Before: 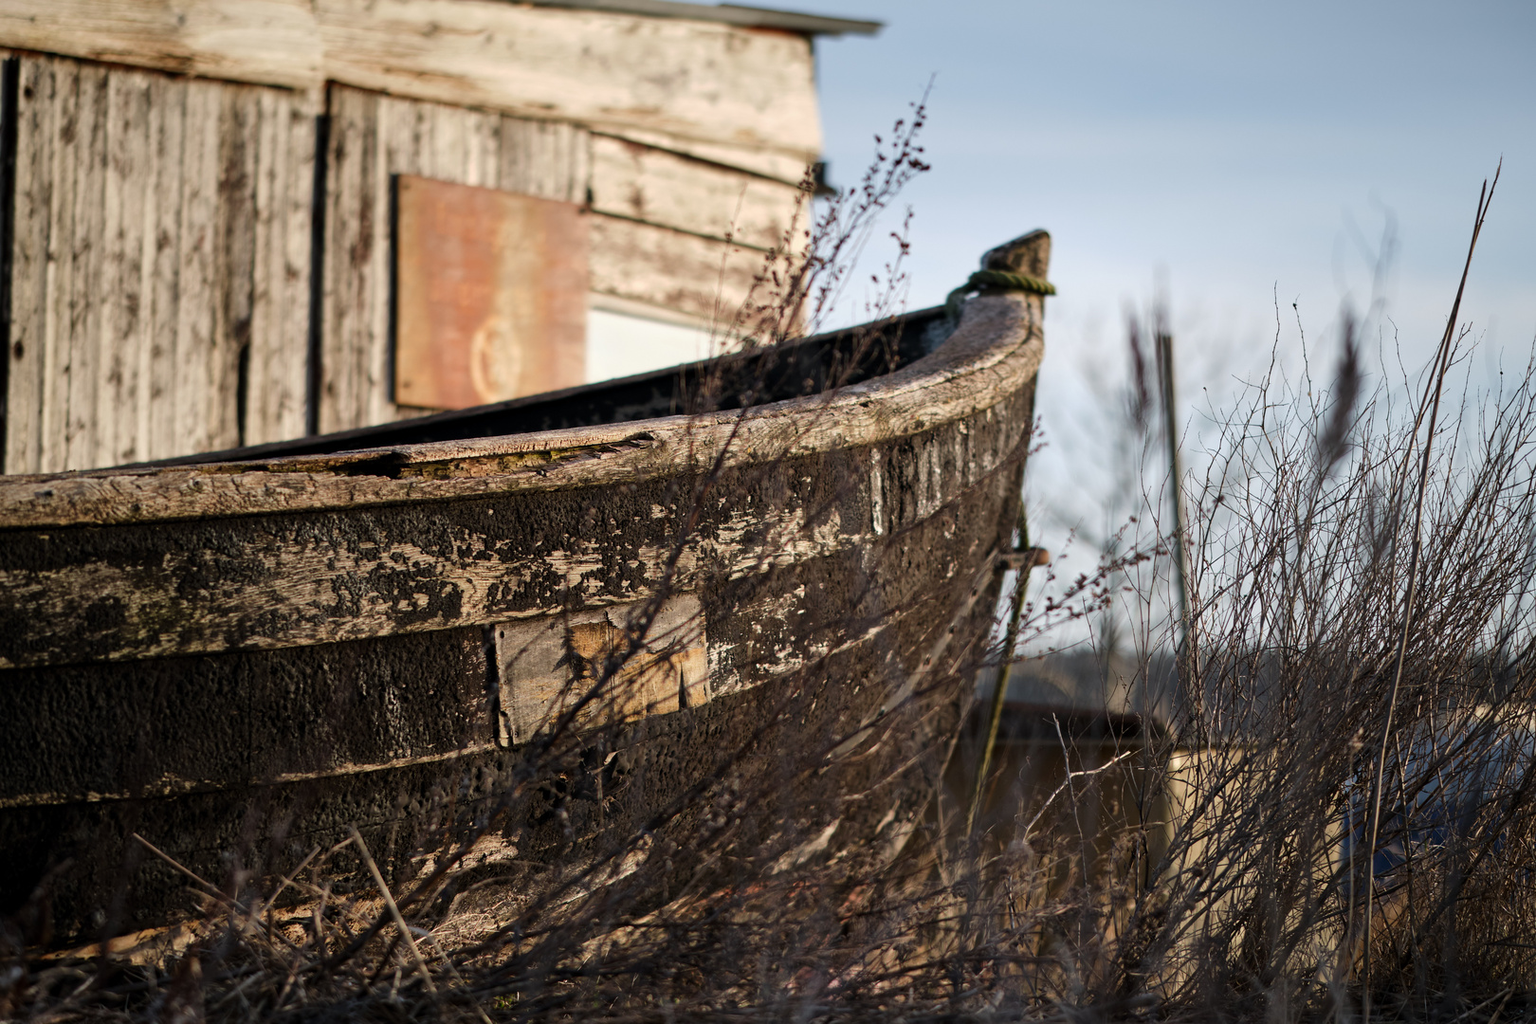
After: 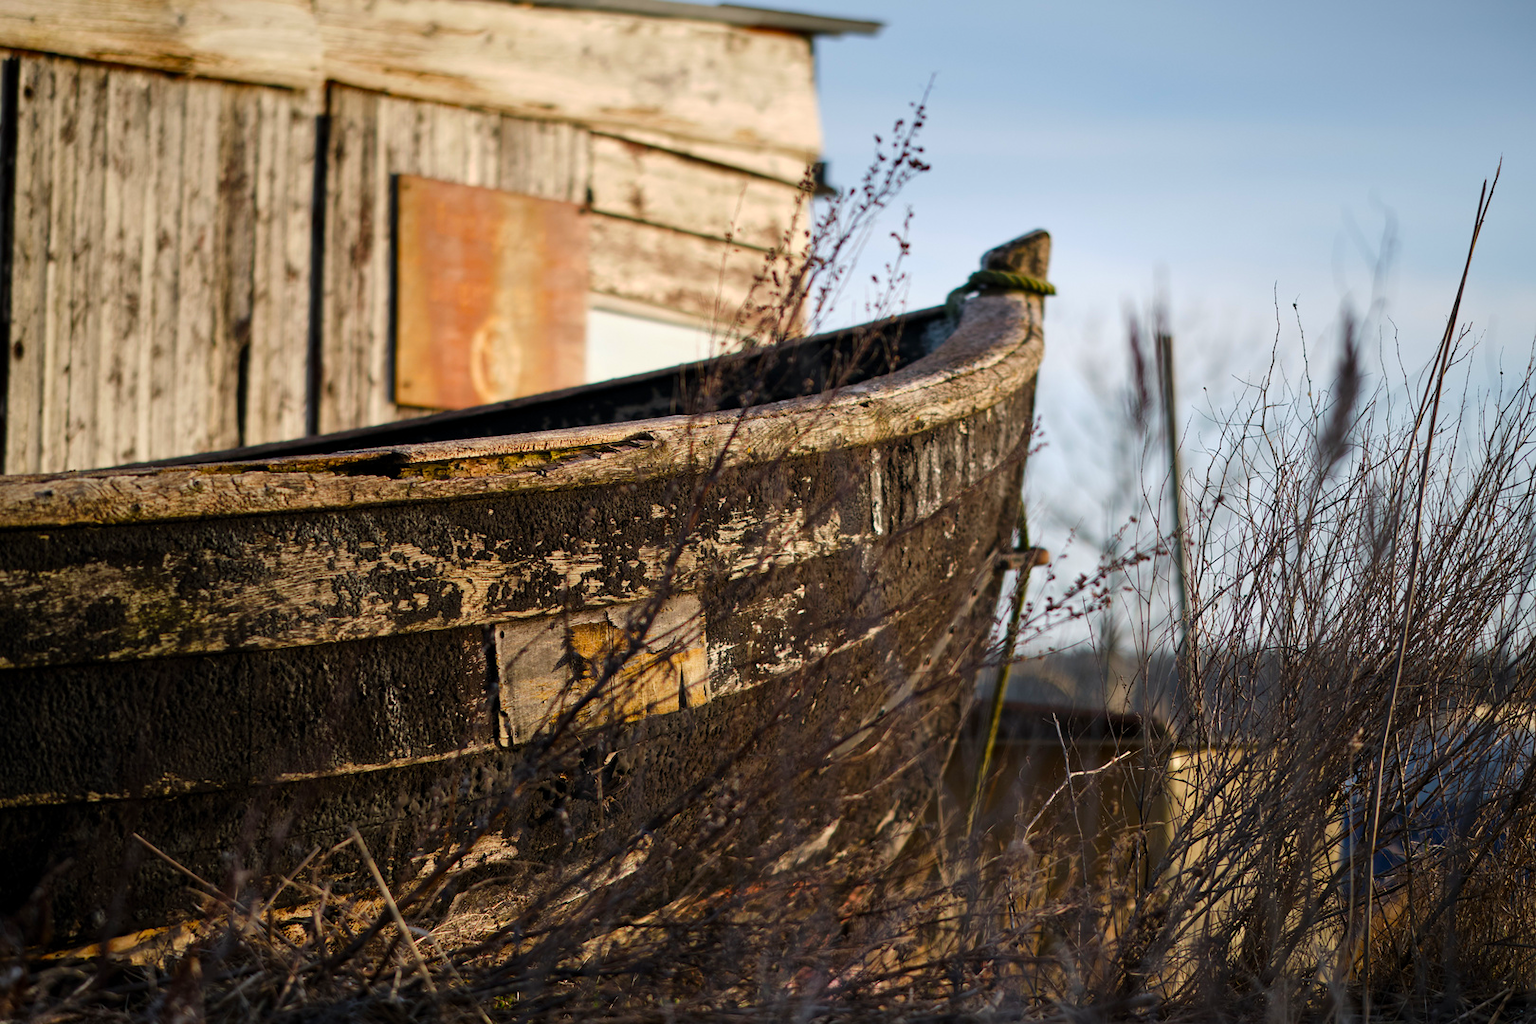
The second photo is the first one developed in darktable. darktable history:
color balance rgb: perceptual saturation grading › global saturation 35.413%, global vibrance 9.285%
